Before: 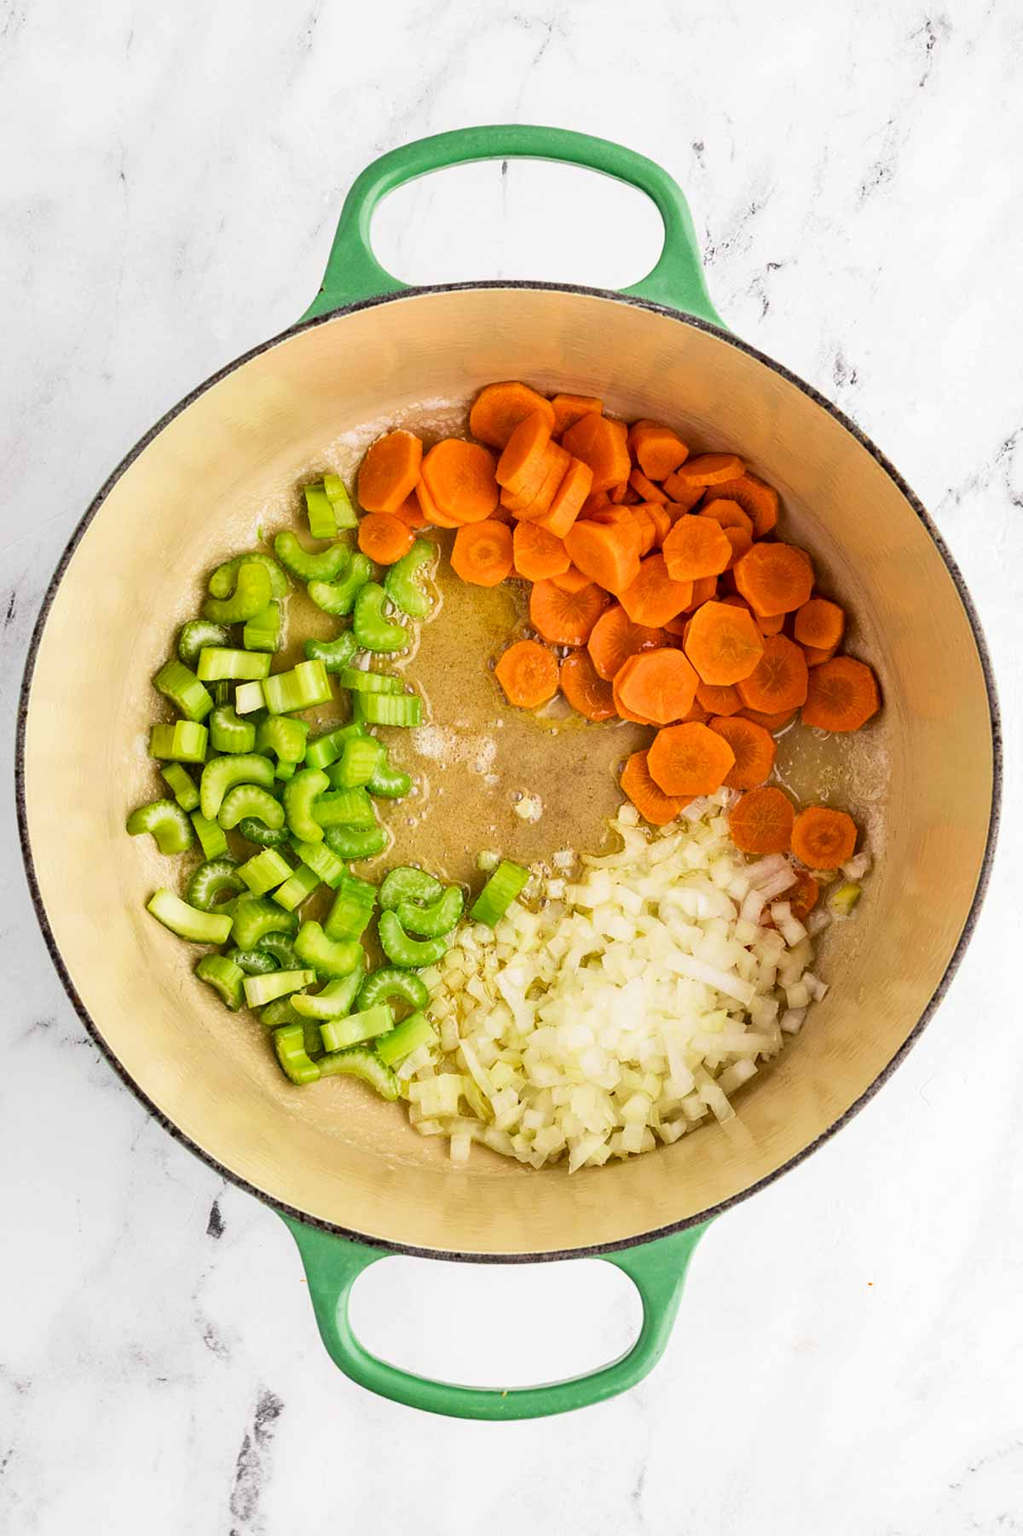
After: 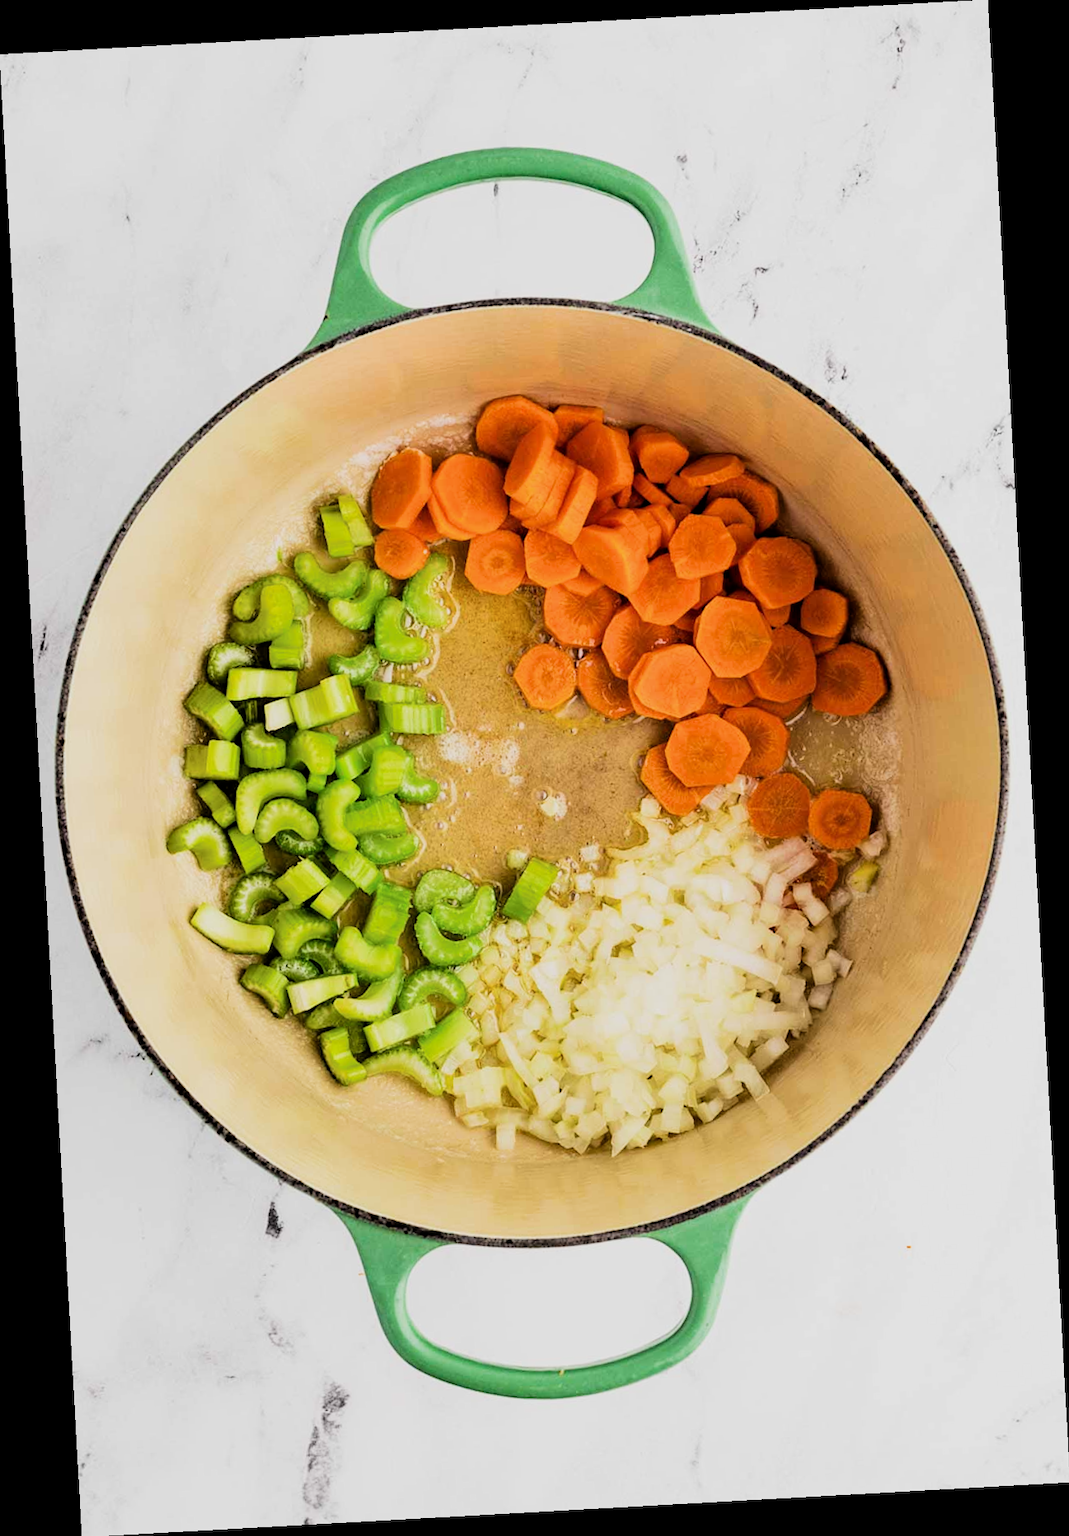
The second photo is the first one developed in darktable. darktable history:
rotate and perspective: rotation -3.18°, automatic cropping off
filmic rgb: black relative exposure -5 EV, hardness 2.88, contrast 1.3, highlights saturation mix -30%
